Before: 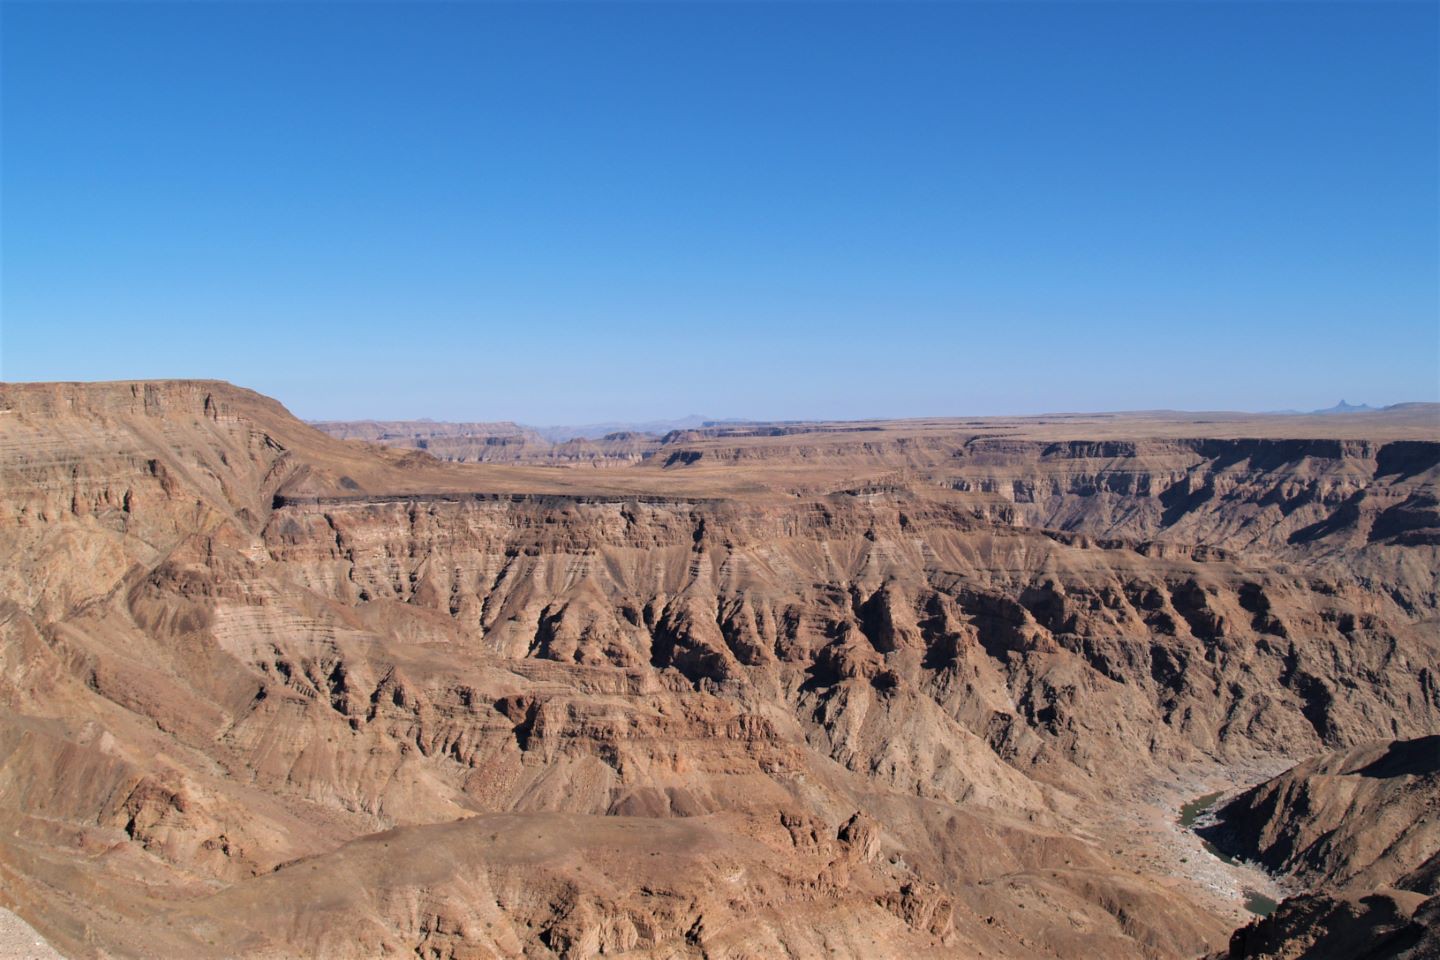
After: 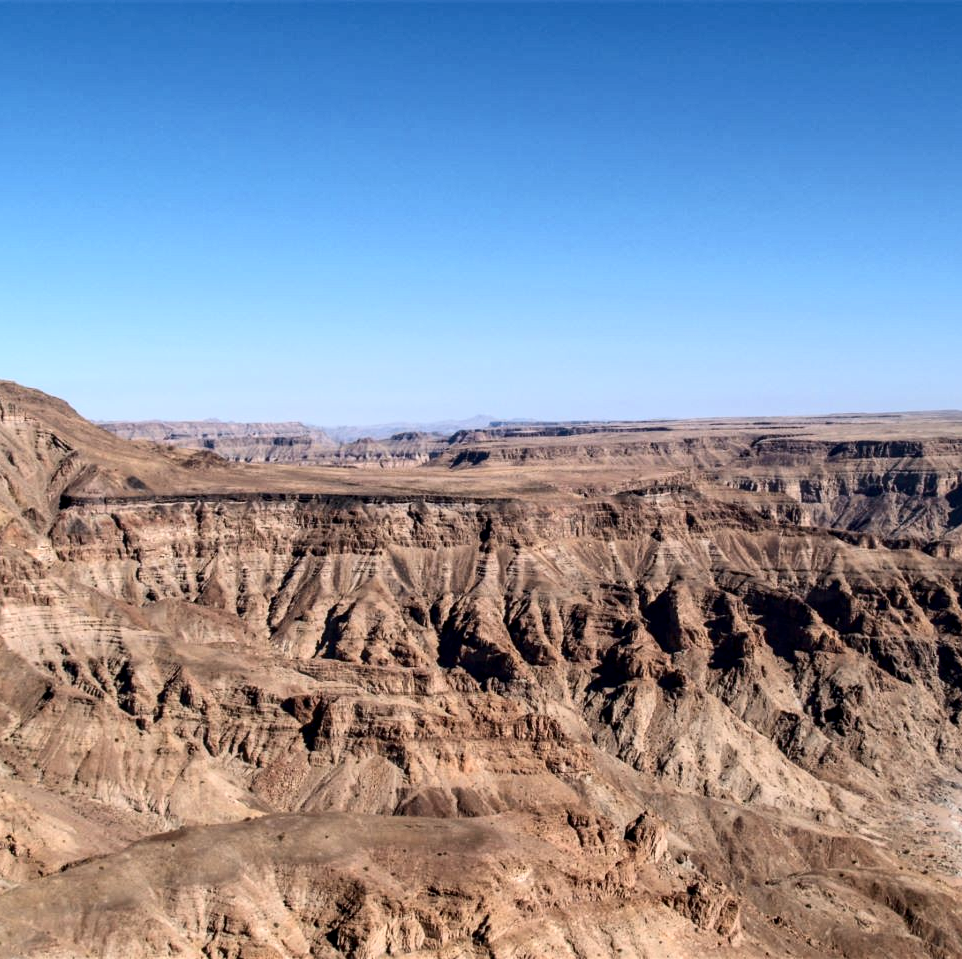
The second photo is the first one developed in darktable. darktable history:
local contrast: highlights 34%, detail 134%
crop and rotate: left 14.822%, right 18.32%
contrast brightness saturation: contrast 0.284
tone equalizer: on, module defaults
